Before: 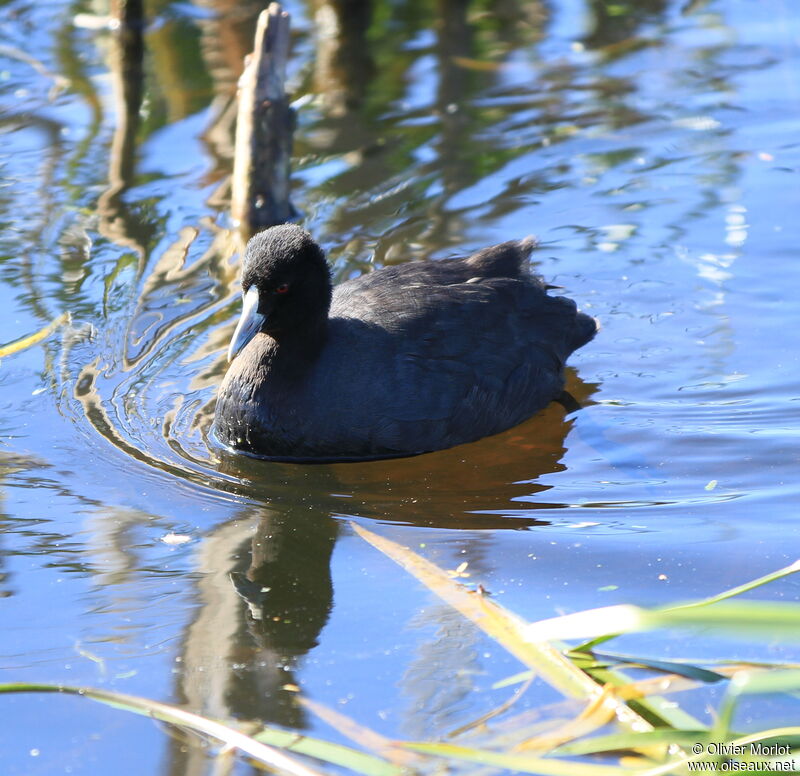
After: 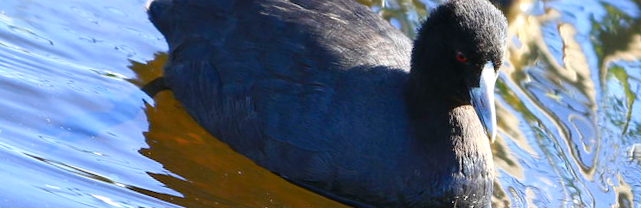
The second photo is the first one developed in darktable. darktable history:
tone equalizer: on, module defaults
color balance rgb: perceptual saturation grading › global saturation 20%, perceptual saturation grading › highlights -25%, perceptual saturation grading › shadows 25%
crop and rotate: angle 16.12°, top 30.835%, bottom 35.653%
exposure: exposure 0.2 EV, compensate highlight preservation false
